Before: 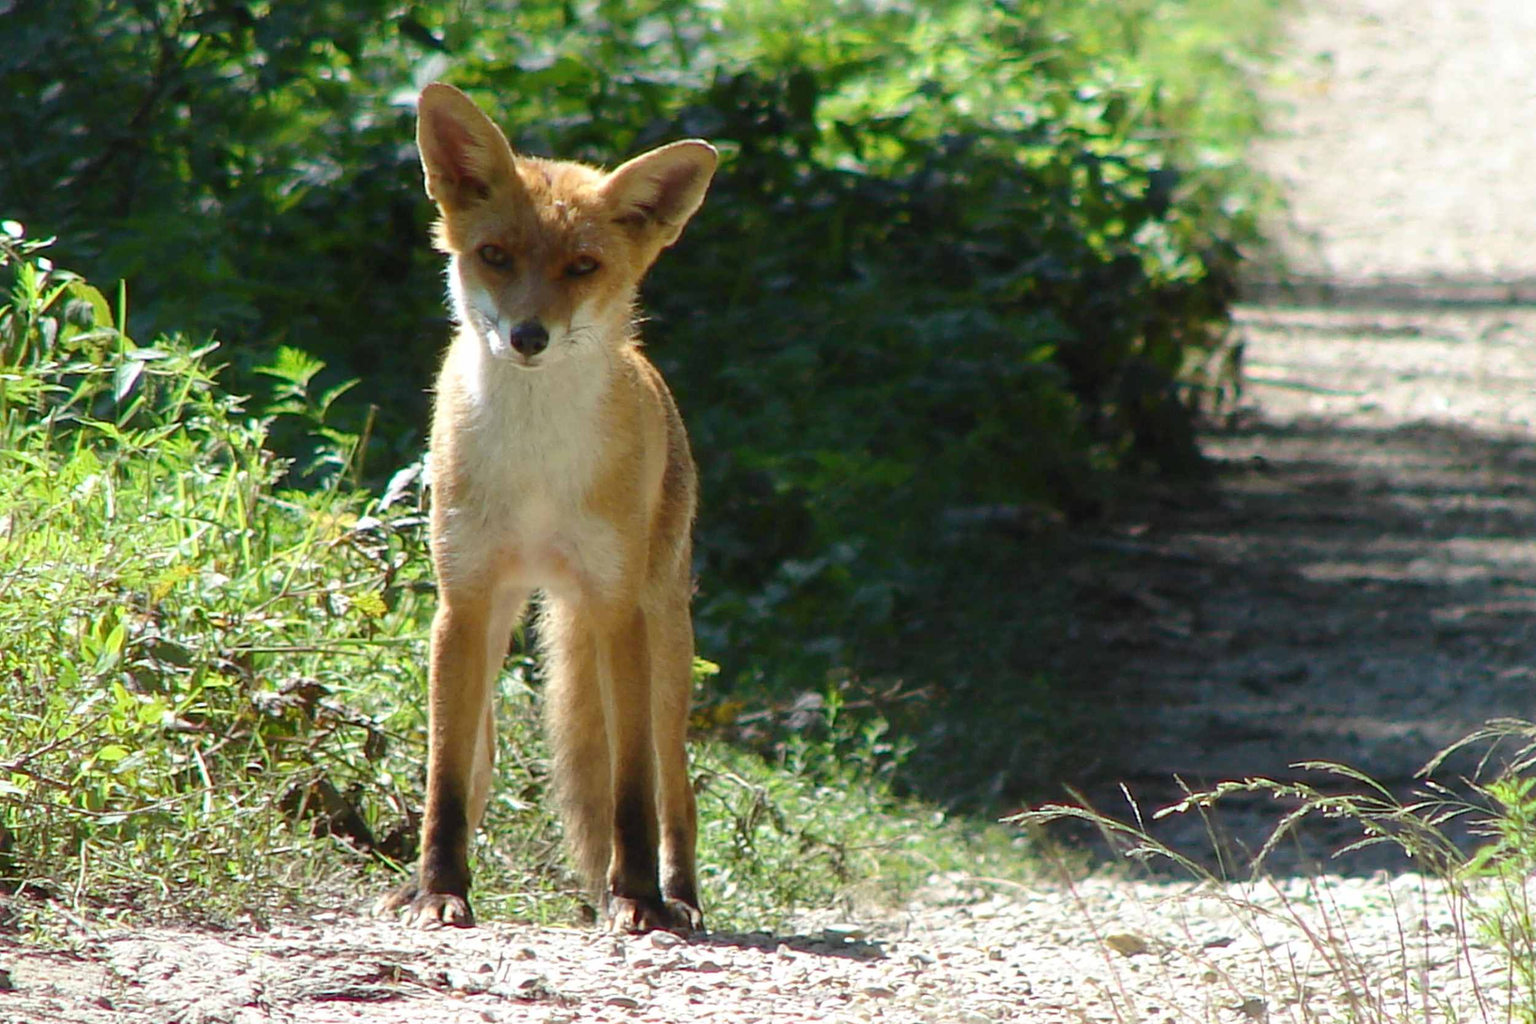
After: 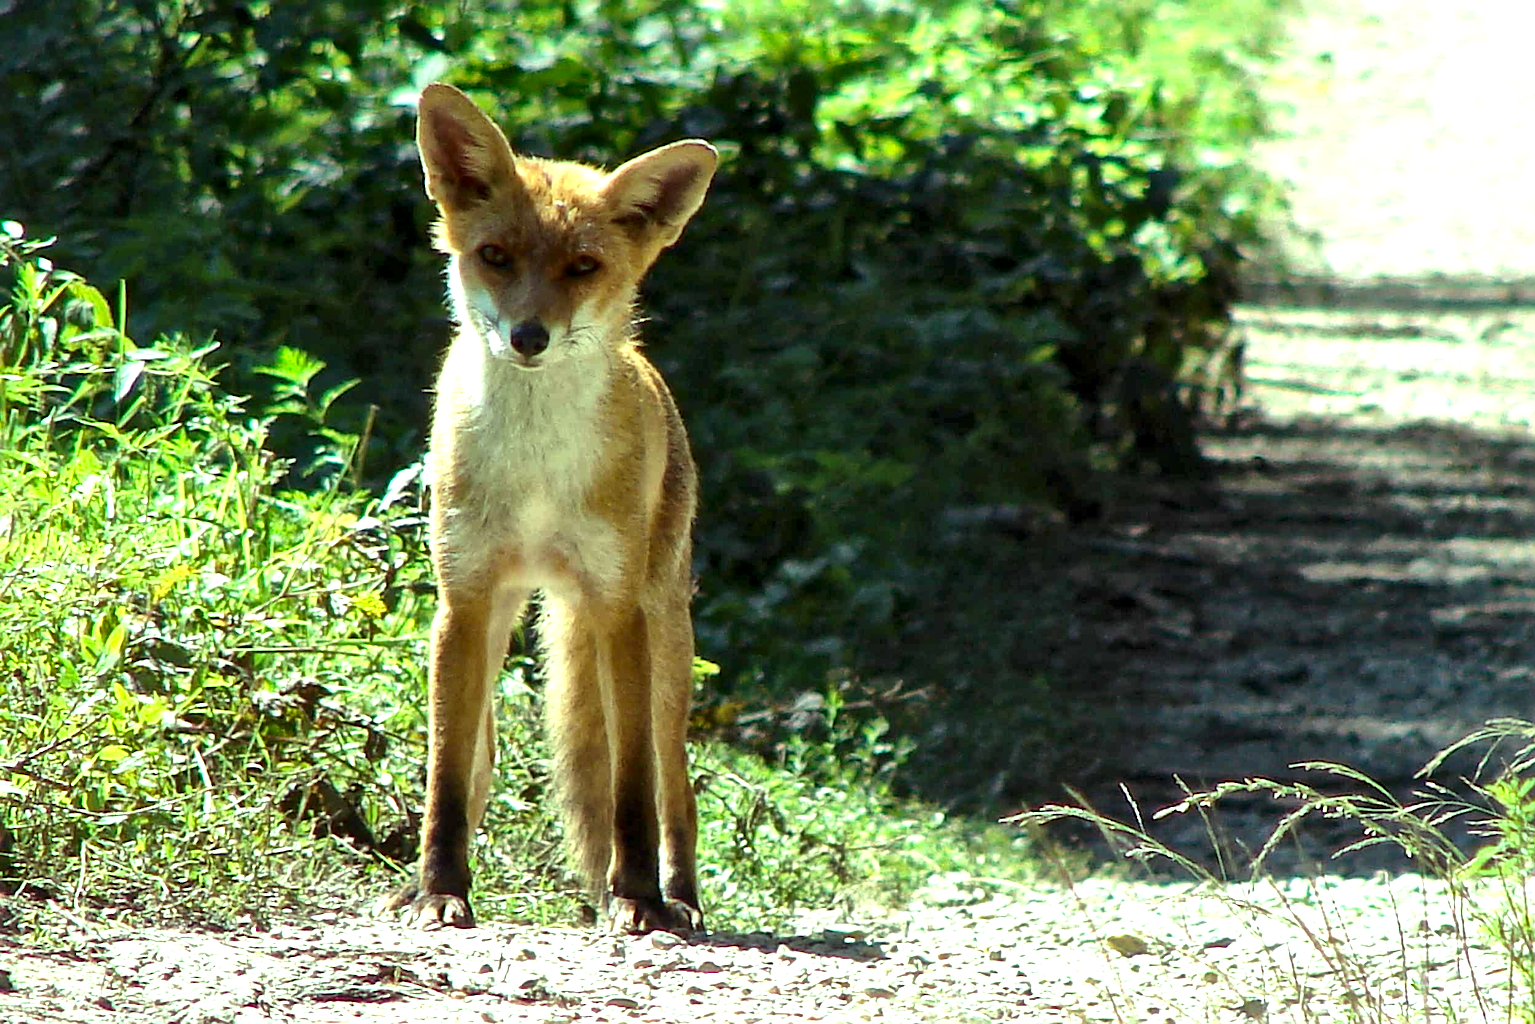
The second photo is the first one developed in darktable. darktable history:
local contrast: mode bilateral grid, contrast 19, coarseness 50, detail 179%, midtone range 0.2
color balance rgb: highlights gain › luminance 15.664%, highlights gain › chroma 6.932%, highlights gain › hue 125.31°, perceptual saturation grading › global saturation 0.402%, perceptual brilliance grading › global brilliance 21.069%, perceptual brilliance grading › shadows -34.651%, global vibrance 15.888%, saturation formula JzAzBz (2021)
exposure: compensate highlight preservation false
sharpen: on, module defaults
